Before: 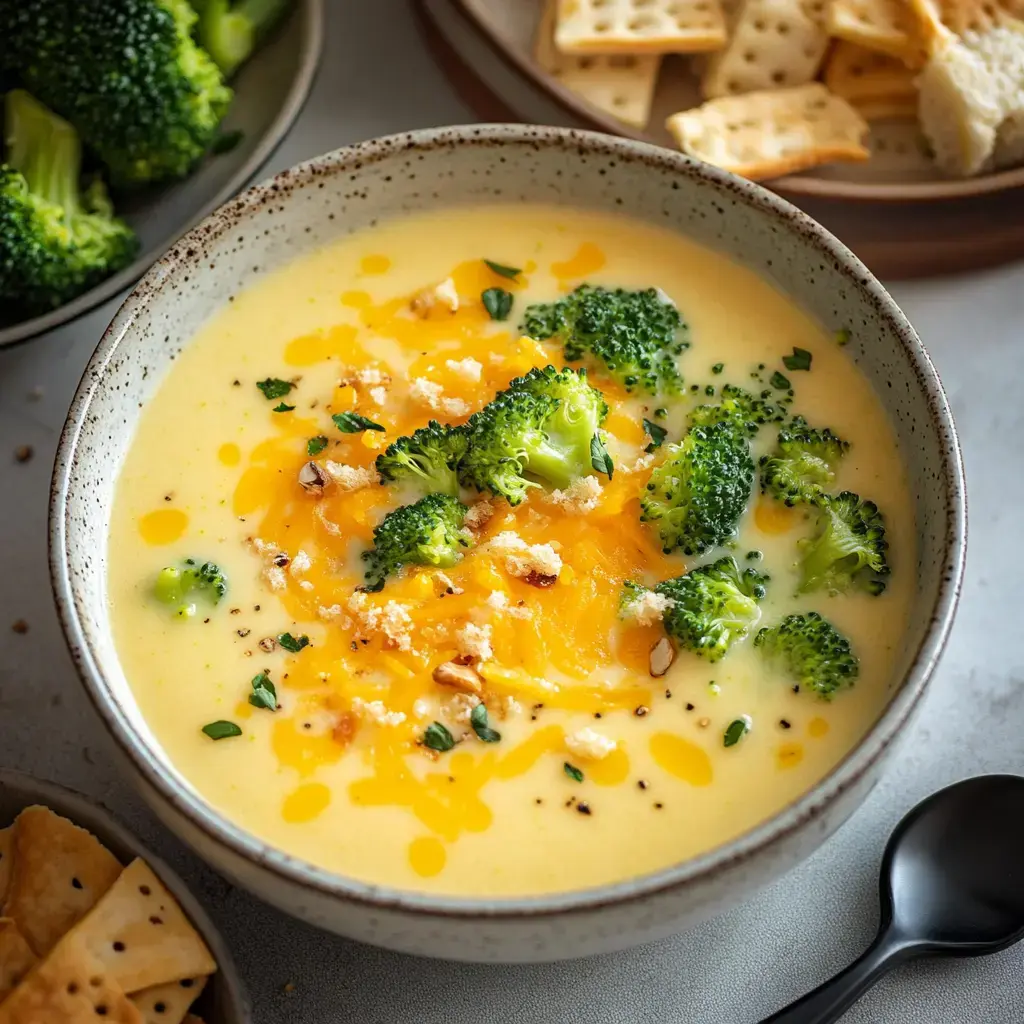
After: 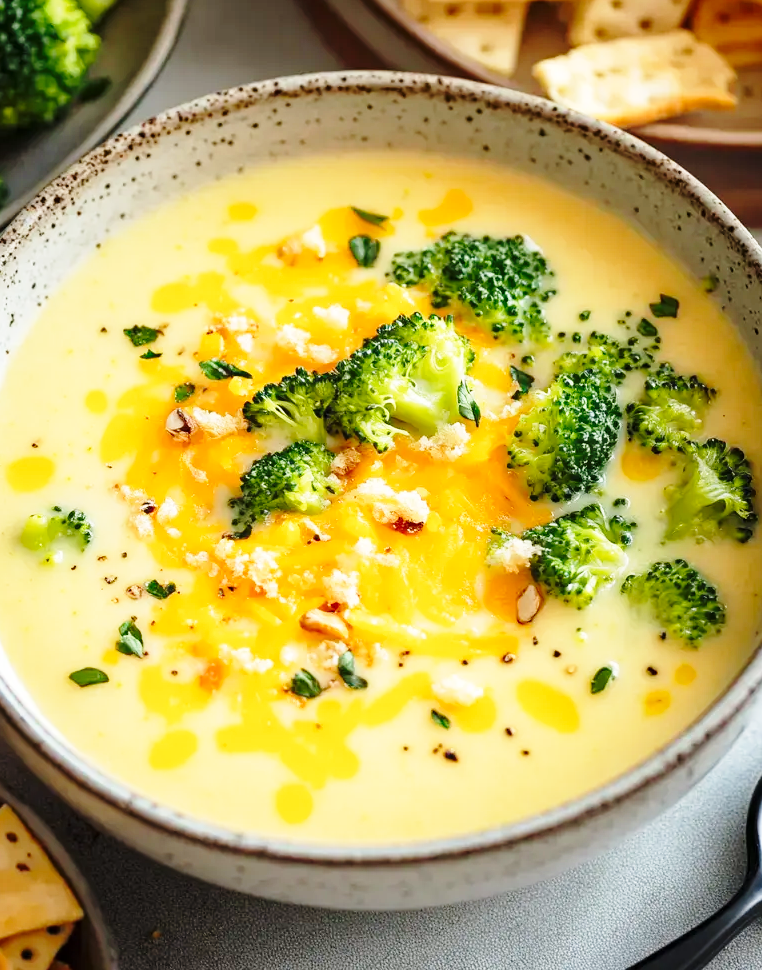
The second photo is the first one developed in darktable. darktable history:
crop and rotate: left 13.064%, top 5.253%, right 12.518%
base curve: curves: ch0 [(0, 0) (0.028, 0.03) (0.121, 0.232) (0.46, 0.748) (0.859, 0.968) (1, 1)], preserve colors none
